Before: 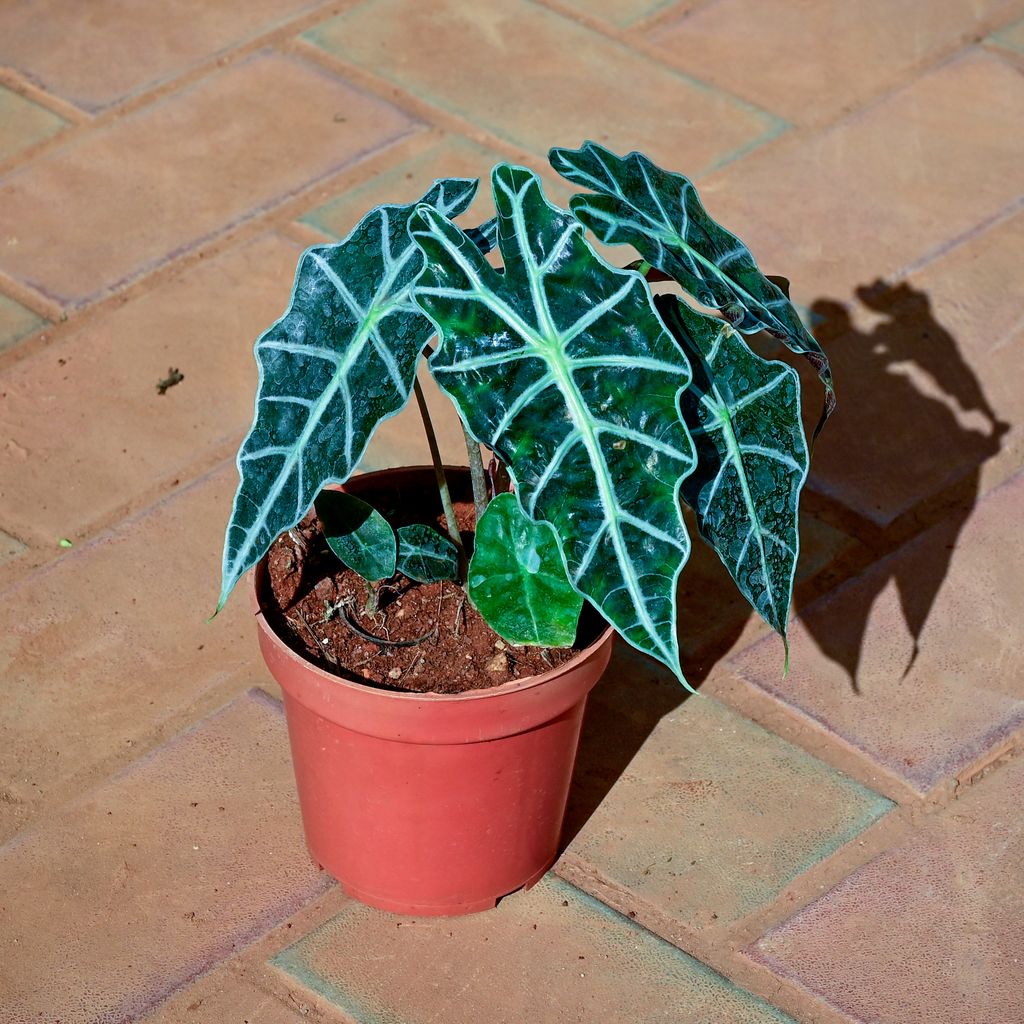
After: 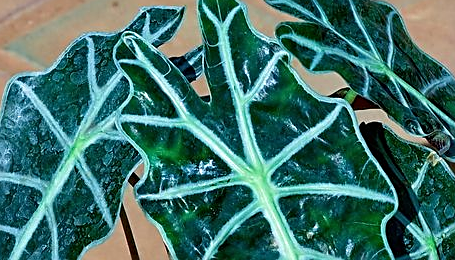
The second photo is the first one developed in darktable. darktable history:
crop: left 28.771%, top 16.861%, right 26.772%, bottom 57.684%
sharpen: on, module defaults
